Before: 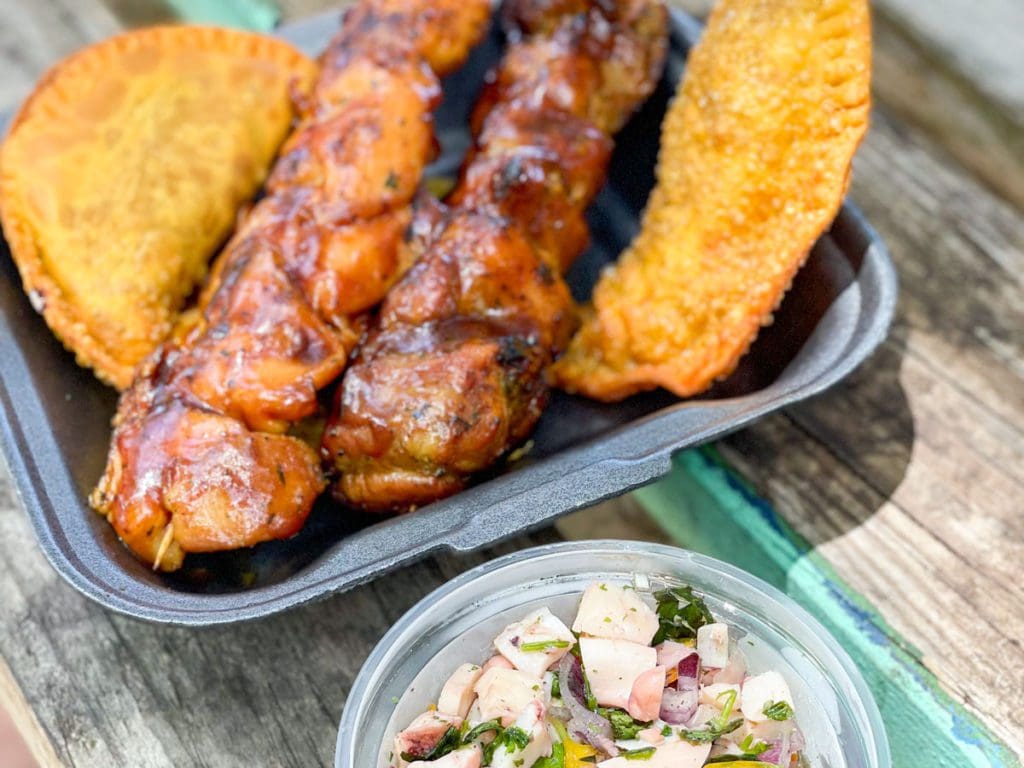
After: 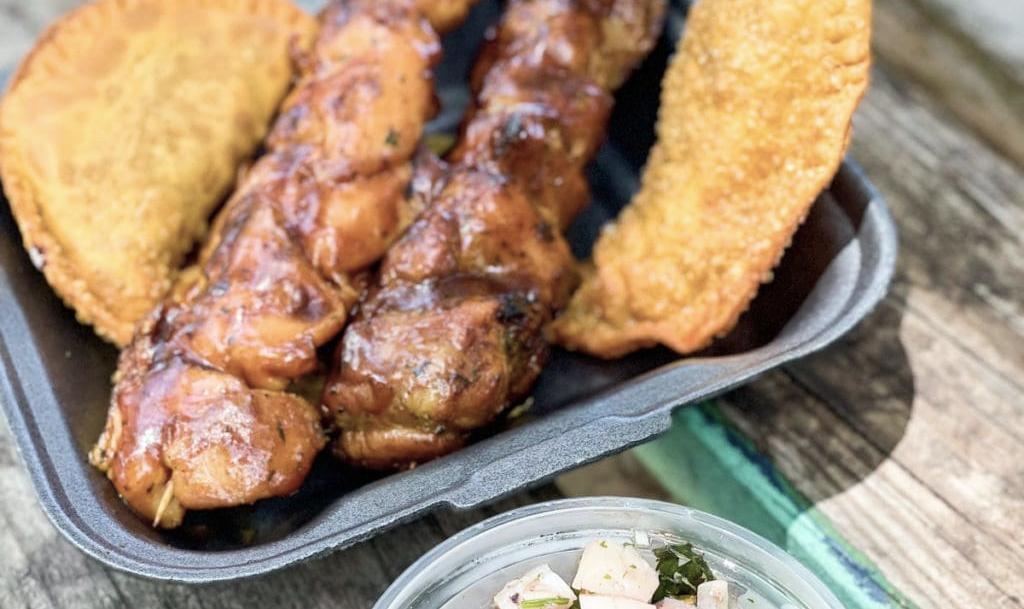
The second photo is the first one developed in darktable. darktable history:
contrast brightness saturation: contrast 0.1, saturation -0.36
velvia: on, module defaults
crop and rotate: top 5.667%, bottom 14.937%
